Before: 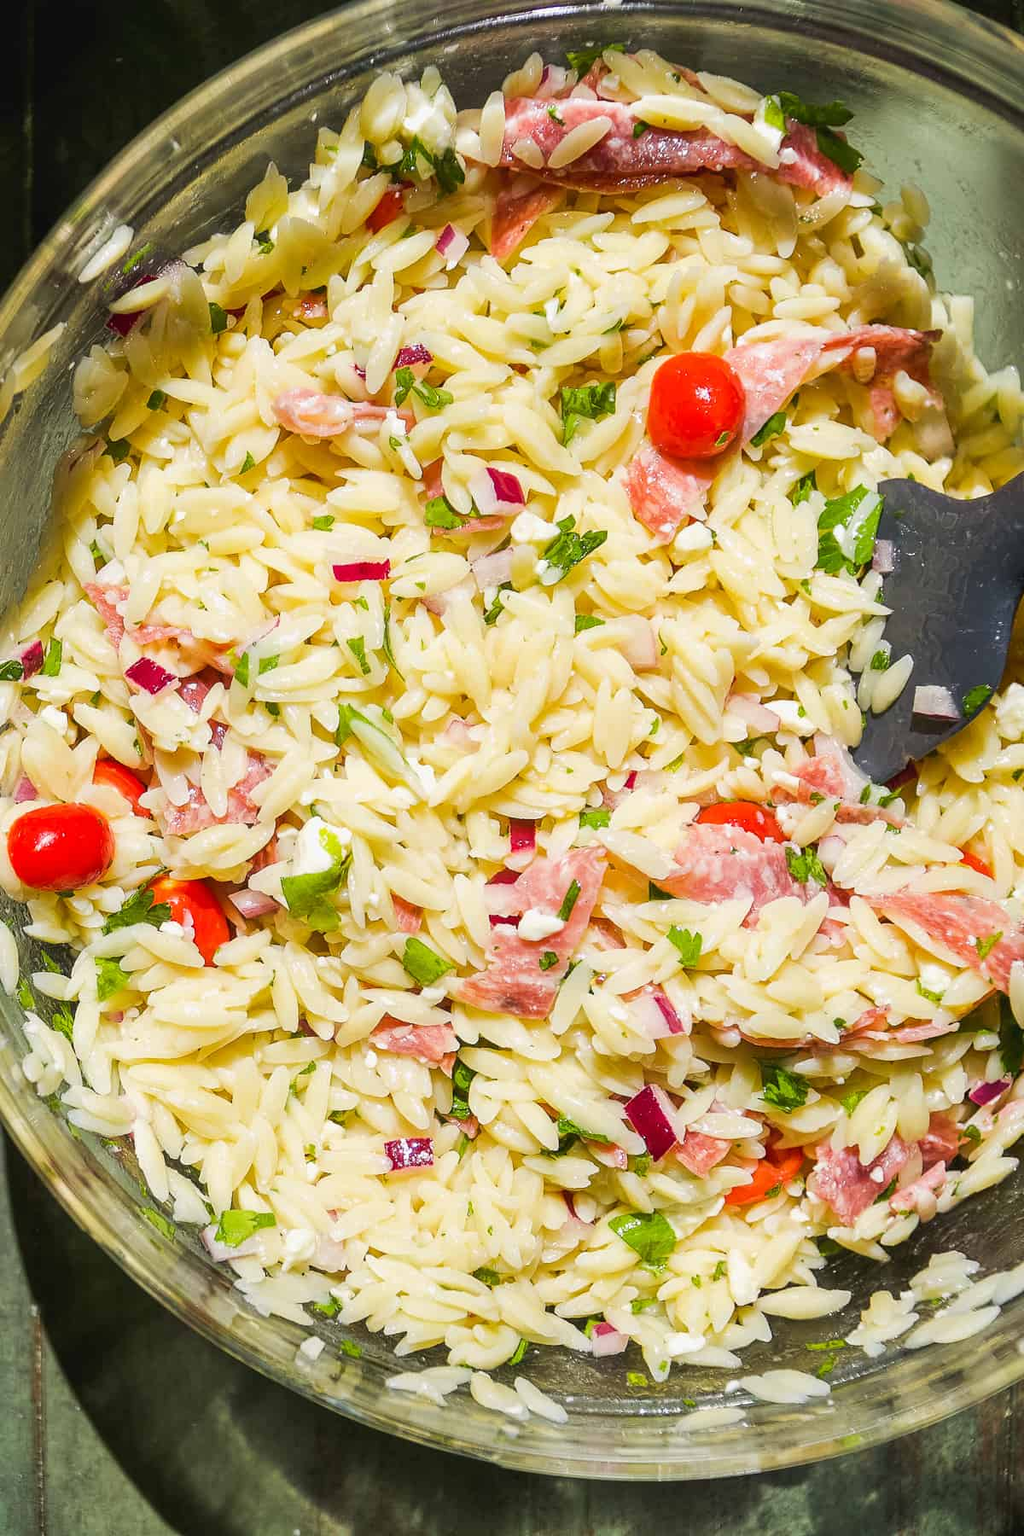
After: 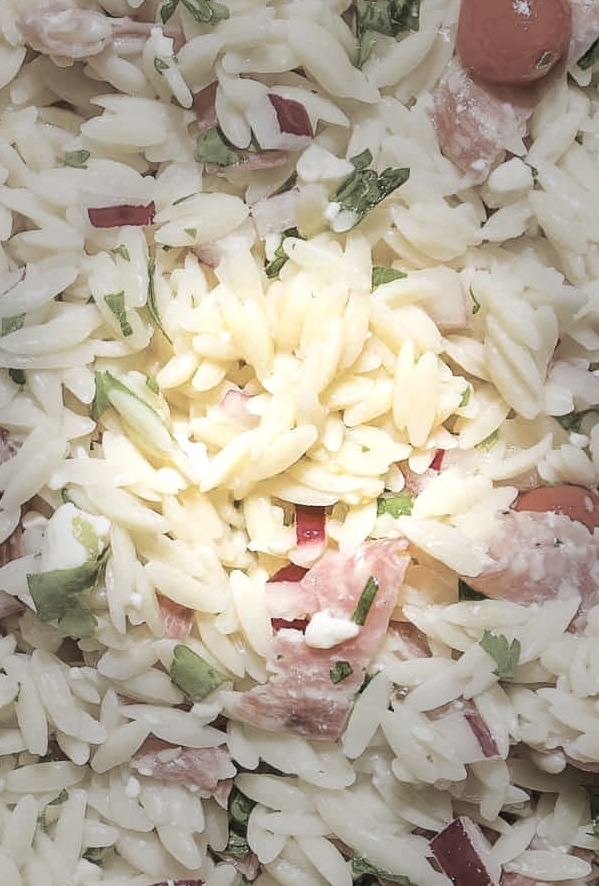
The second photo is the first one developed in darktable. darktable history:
exposure: black level correction 0.002, exposure 0.297 EV, compensate highlight preservation false
vignetting: fall-off start 31.29%, fall-off radius 35.31%
crop: left 25.204%, top 25.248%, right 24.852%, bottom 25.525%
color zones: curves: ch1 [(0, 0.292) (0.001, 0.292) (0.2, 0.264) (0.4, 0.248) (0.6, 0.248) (0.8, 0.264) (0.999, 0.292) (1, 0.292)]
